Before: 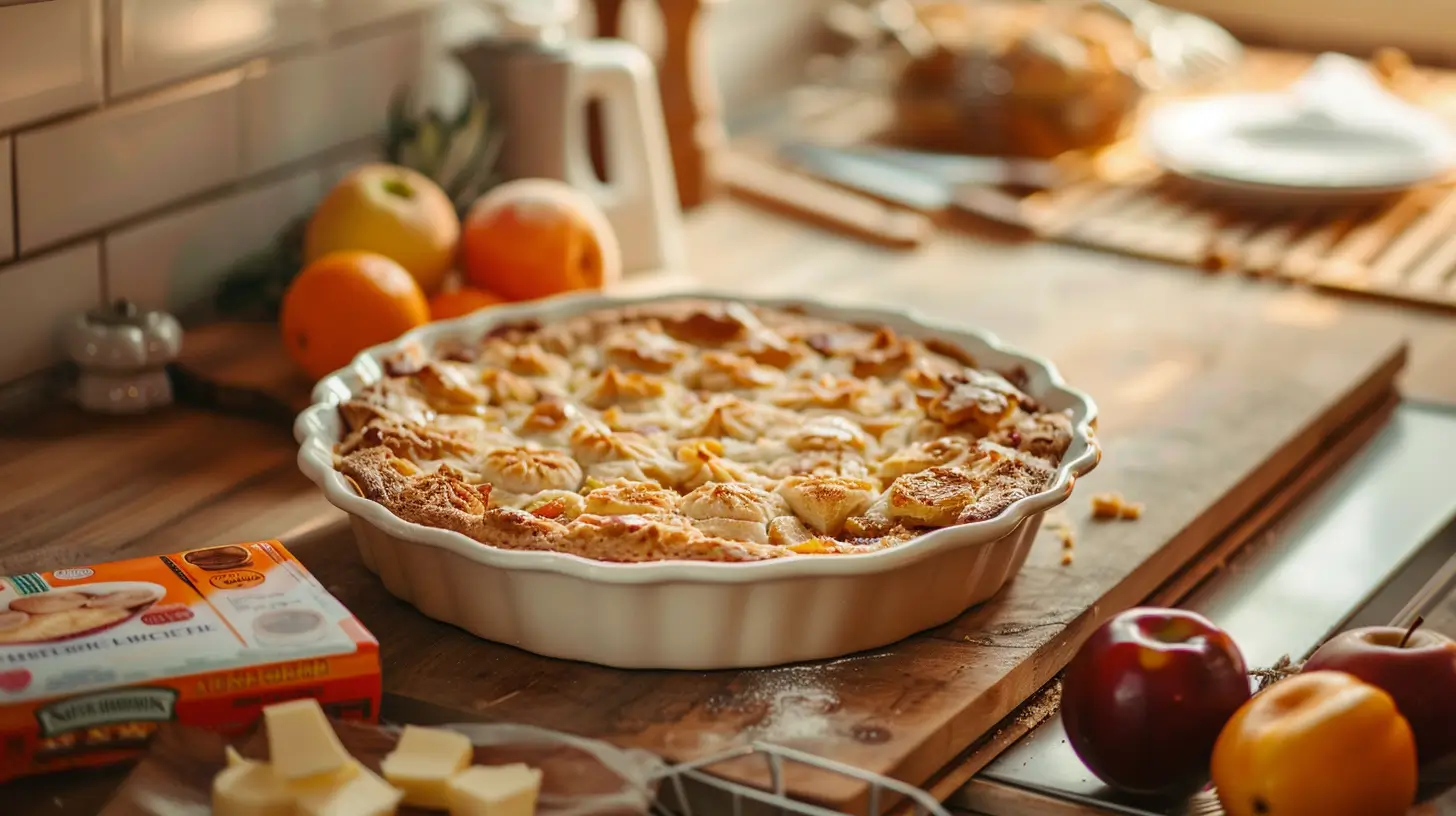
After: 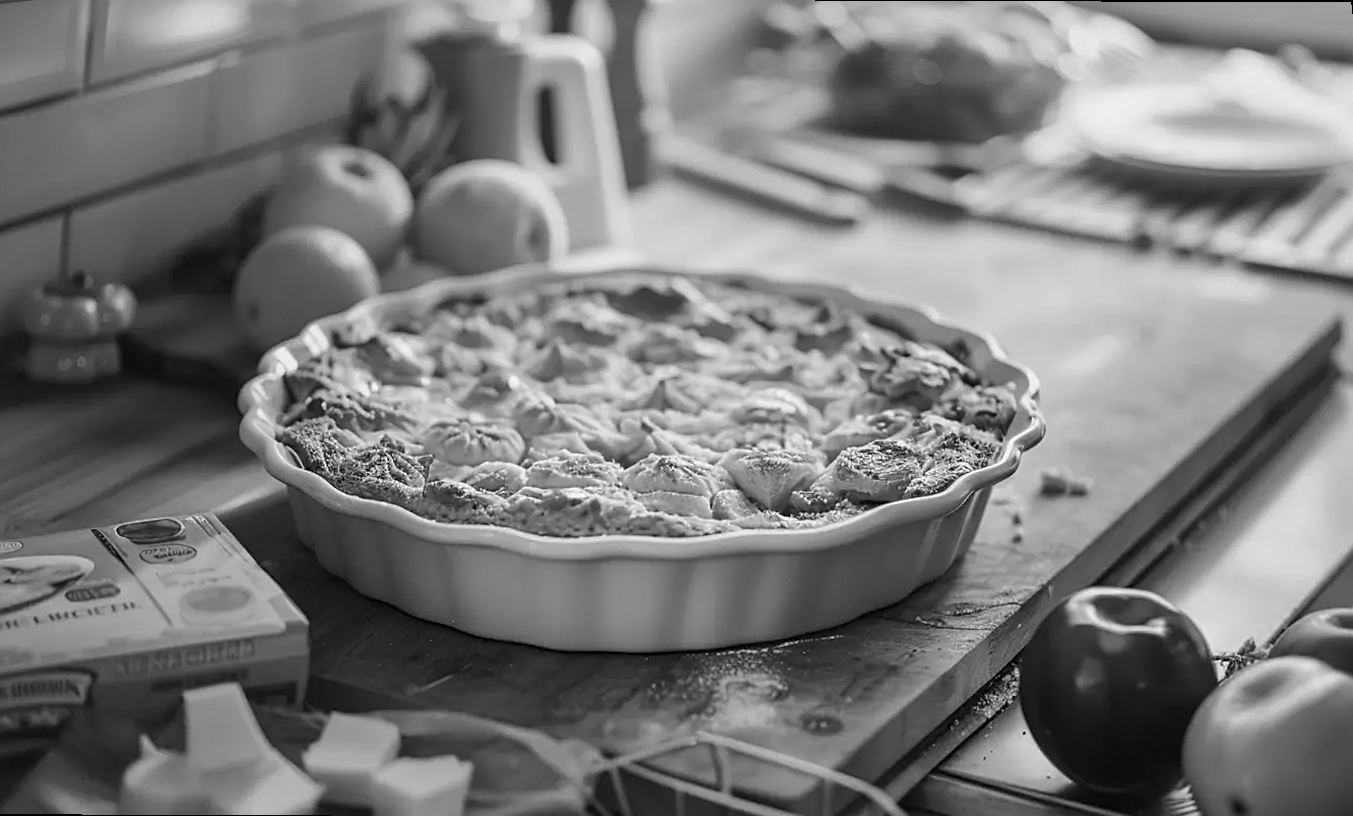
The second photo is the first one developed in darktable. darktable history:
rotate and perspective: rotation 0.215°, lens shift (vertical) -0.139, crop left 0.069, crop right 0.939, crop top 0.002, crop bottom 0.996
sharpen: on, module defaults
monochrome: a 26.22, b 42.67, size 0.8
